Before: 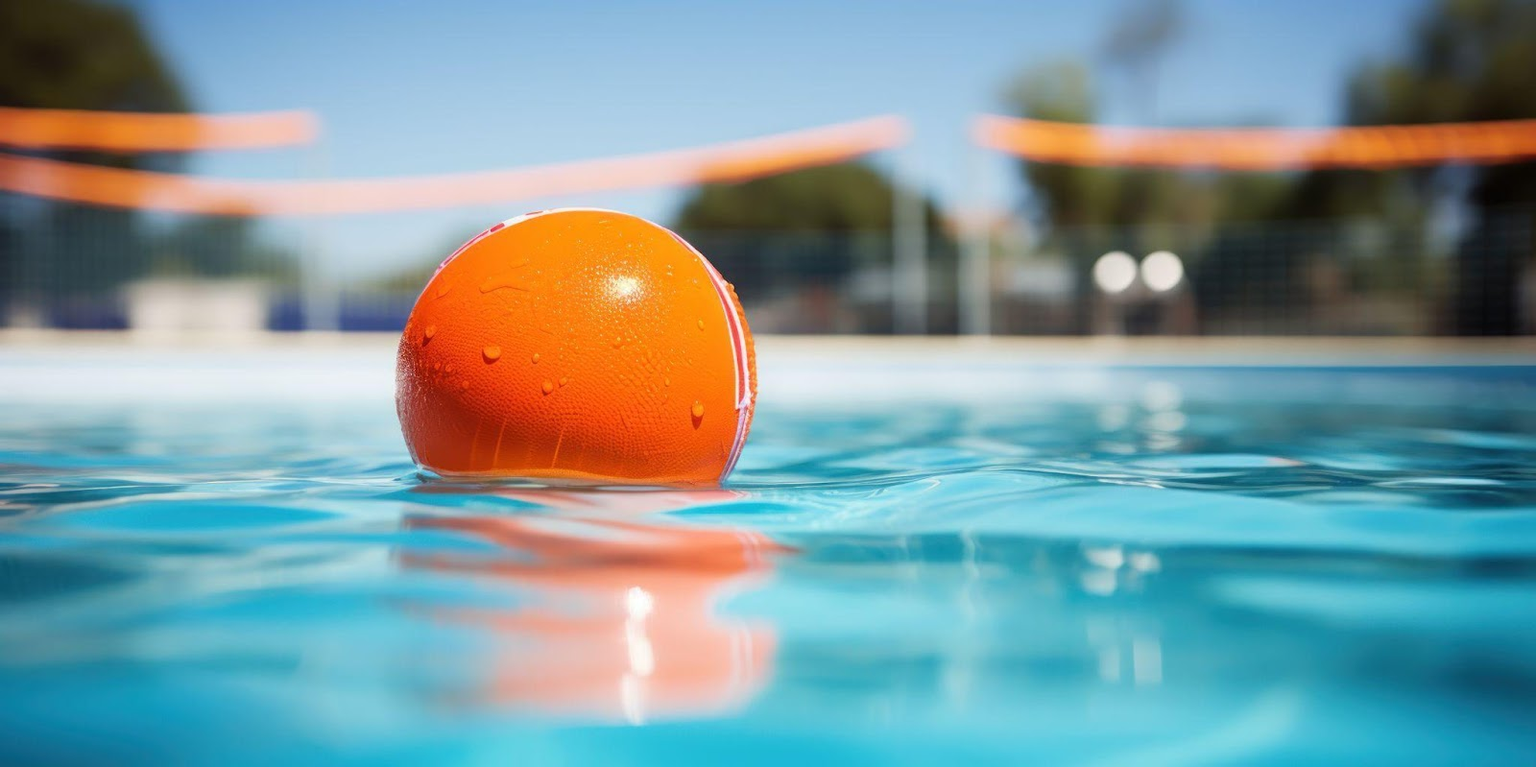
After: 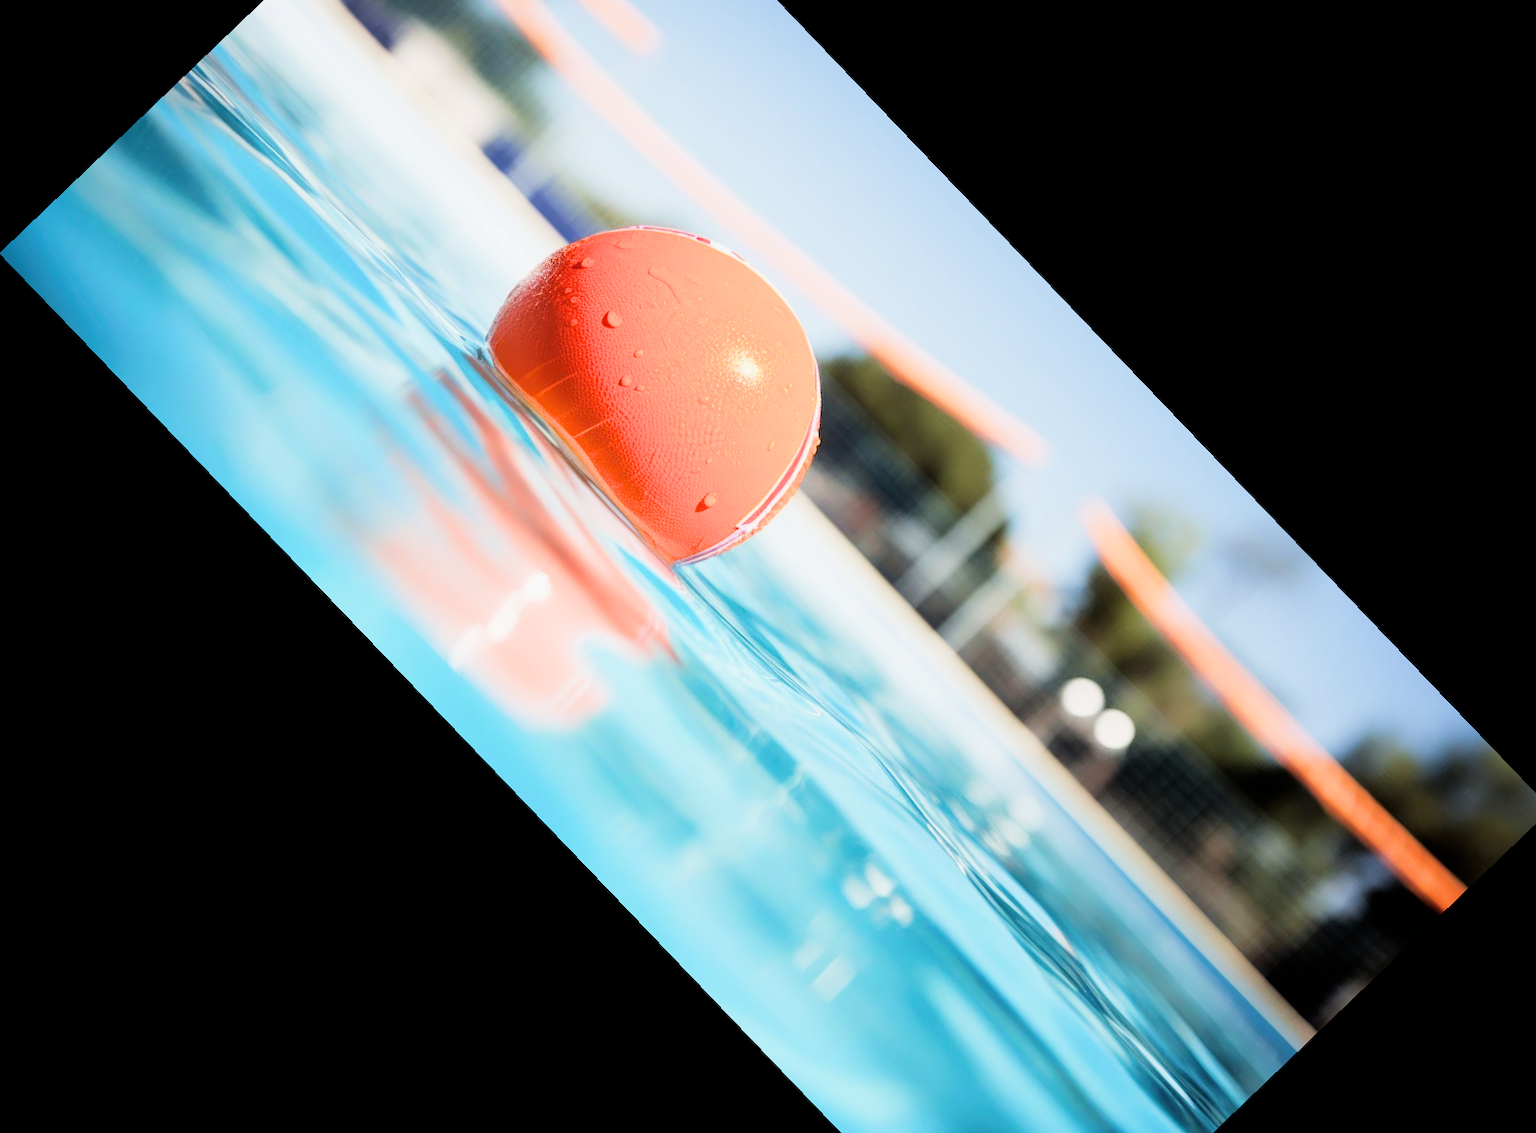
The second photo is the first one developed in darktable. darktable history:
exposure: black level correction 0, exposure 0.9 EV, compensate highlight preservation false
crop and rotate: angle -46.26°, top 16.234%, right 0.912%, bottom 11.704%
filmic rgb: black relative exposure -5 EV, hardness 2.88, contrast 1.3, highlights saturation mix -30%
